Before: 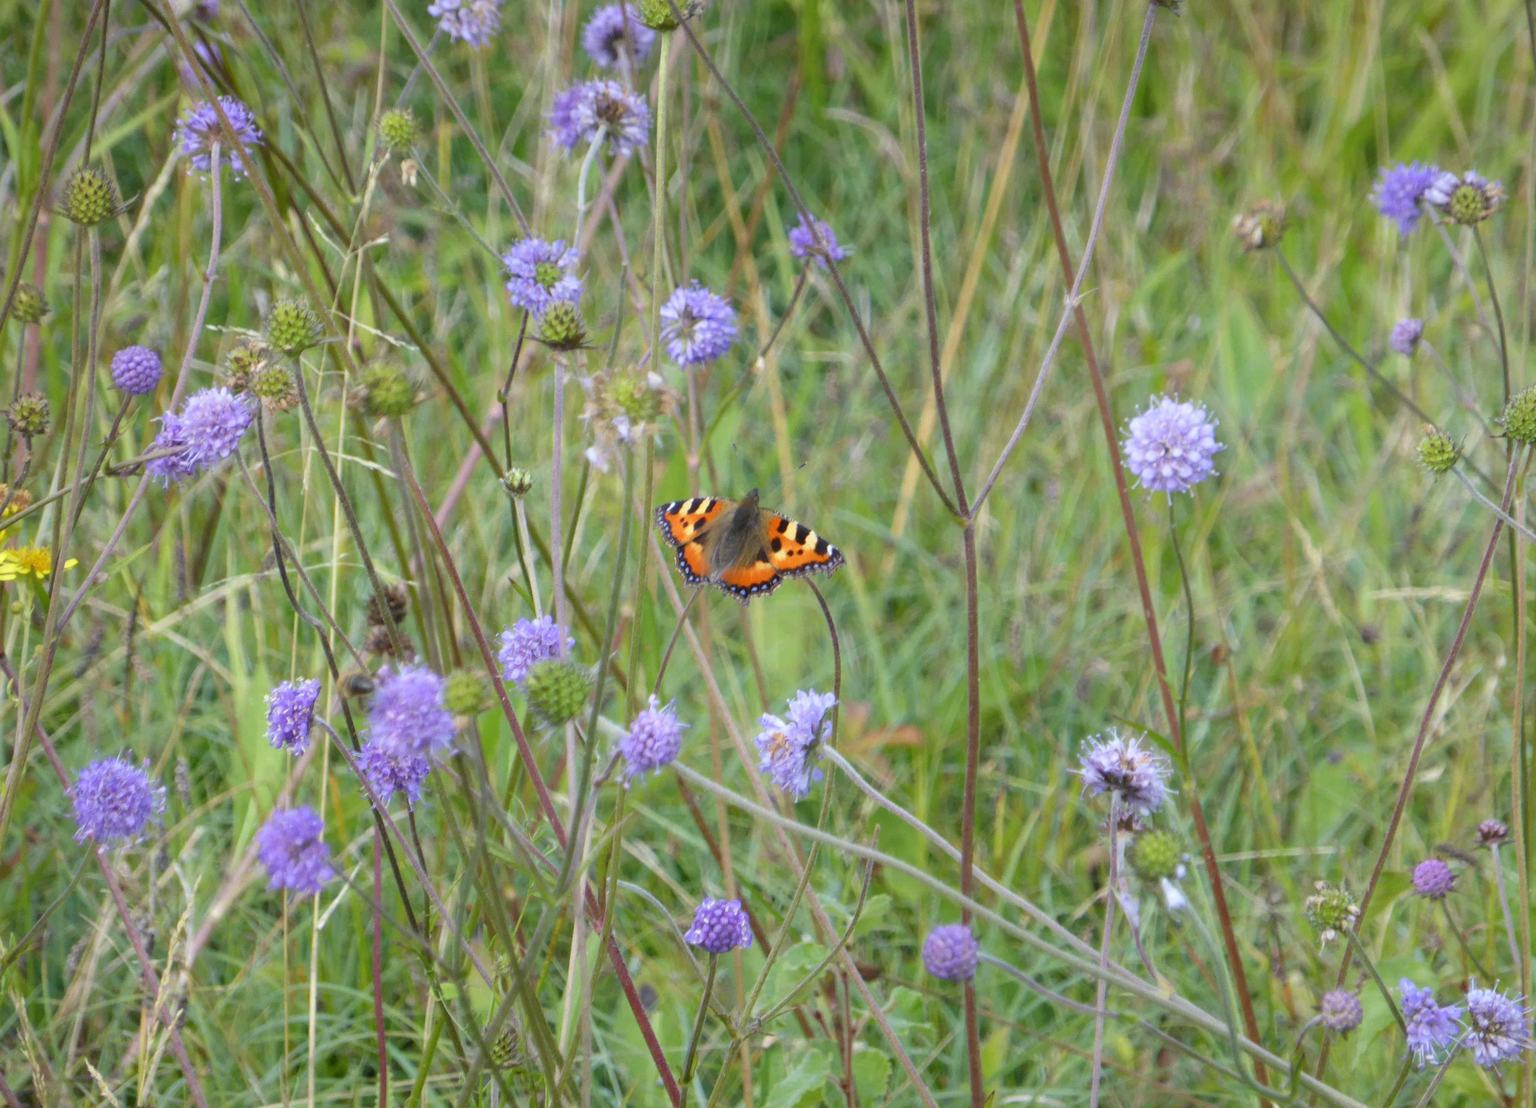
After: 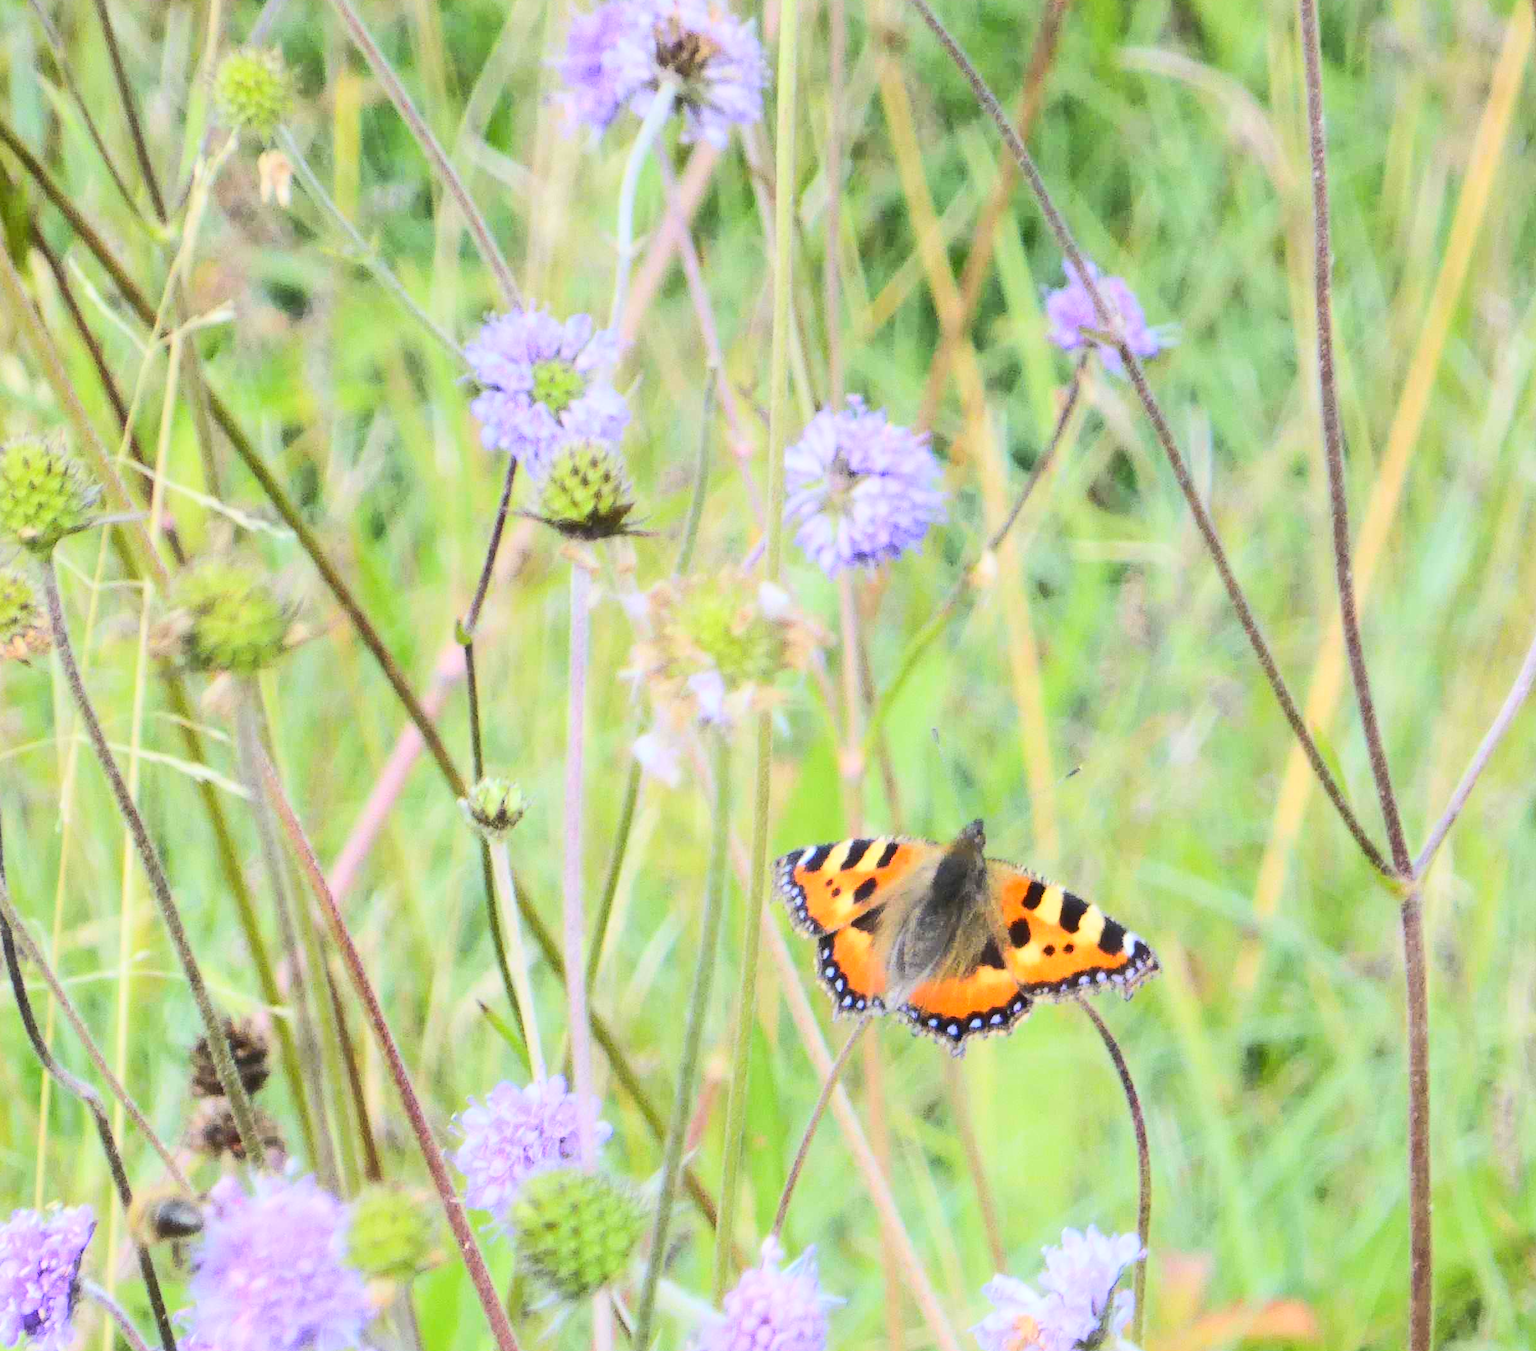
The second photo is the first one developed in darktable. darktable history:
contrast brightness saturation: contrast 0.2, brightness 0.15, saturation 0.14
crop: left 17.835%, top 7.675%, right 32.881%, bottom 32.213%
rgb curve: curves: ch0 [(0, 0) (0.284, 0.292) (0.505, 0.644) (1, 1)]; ch1 [(0, 0) (0.284, 0.292) (0.505, 0.644) (1, 1)]; ch2 [(0, 0) (0.284, 0.292) (0.505, 0.644) (1, 1)], compensate middle gray true
